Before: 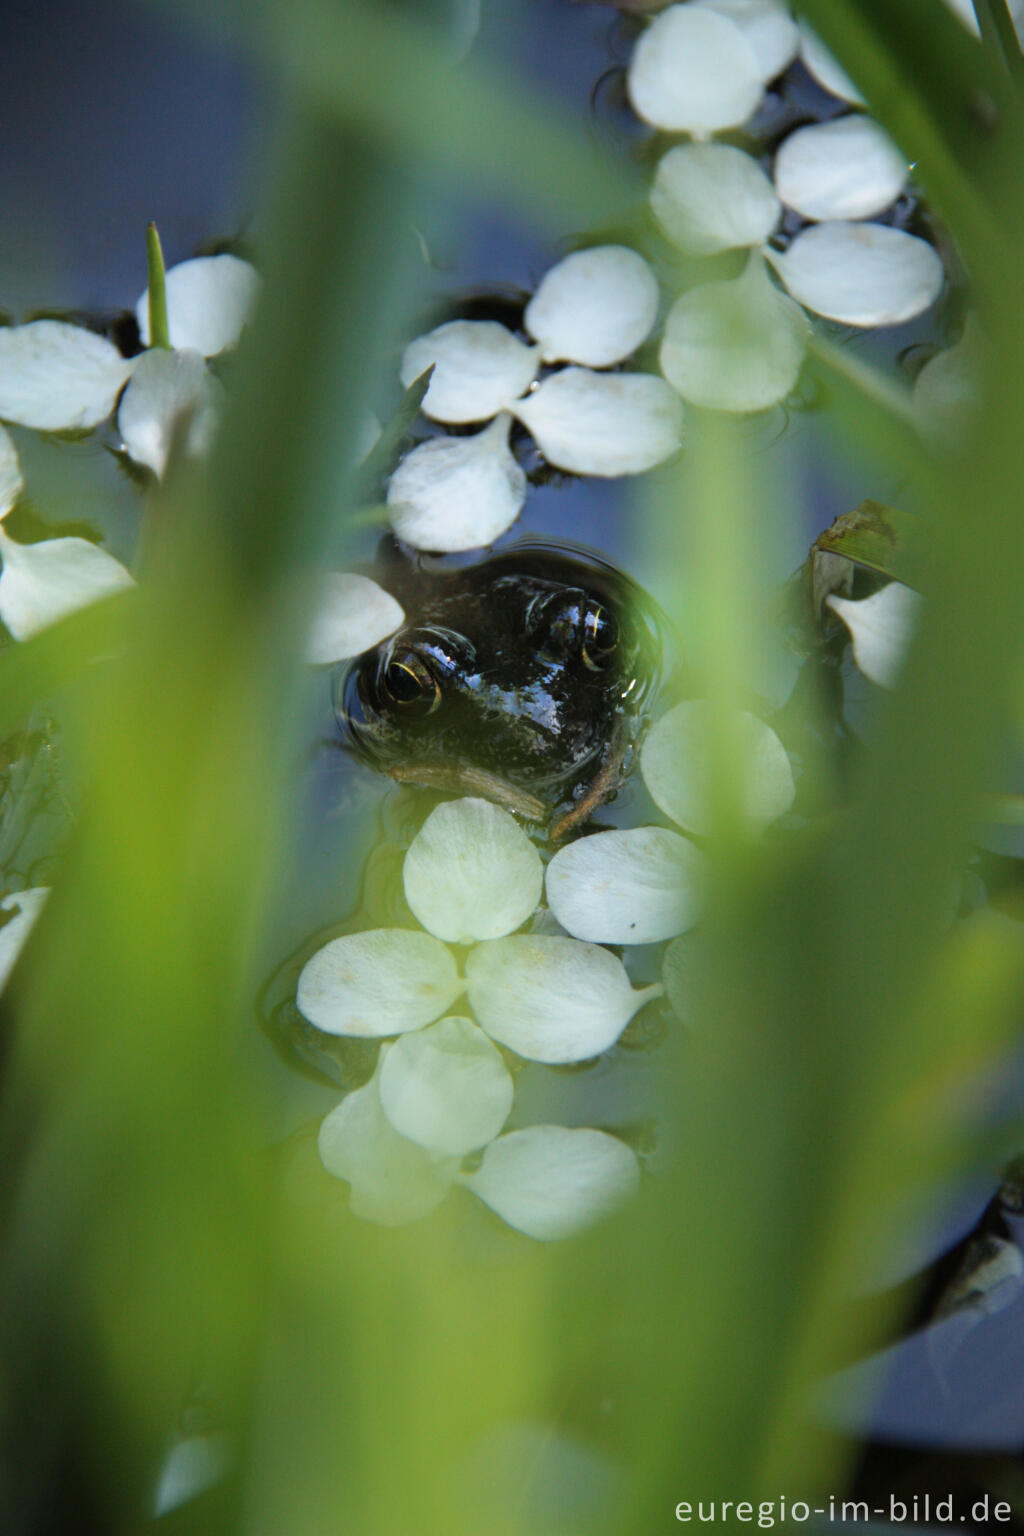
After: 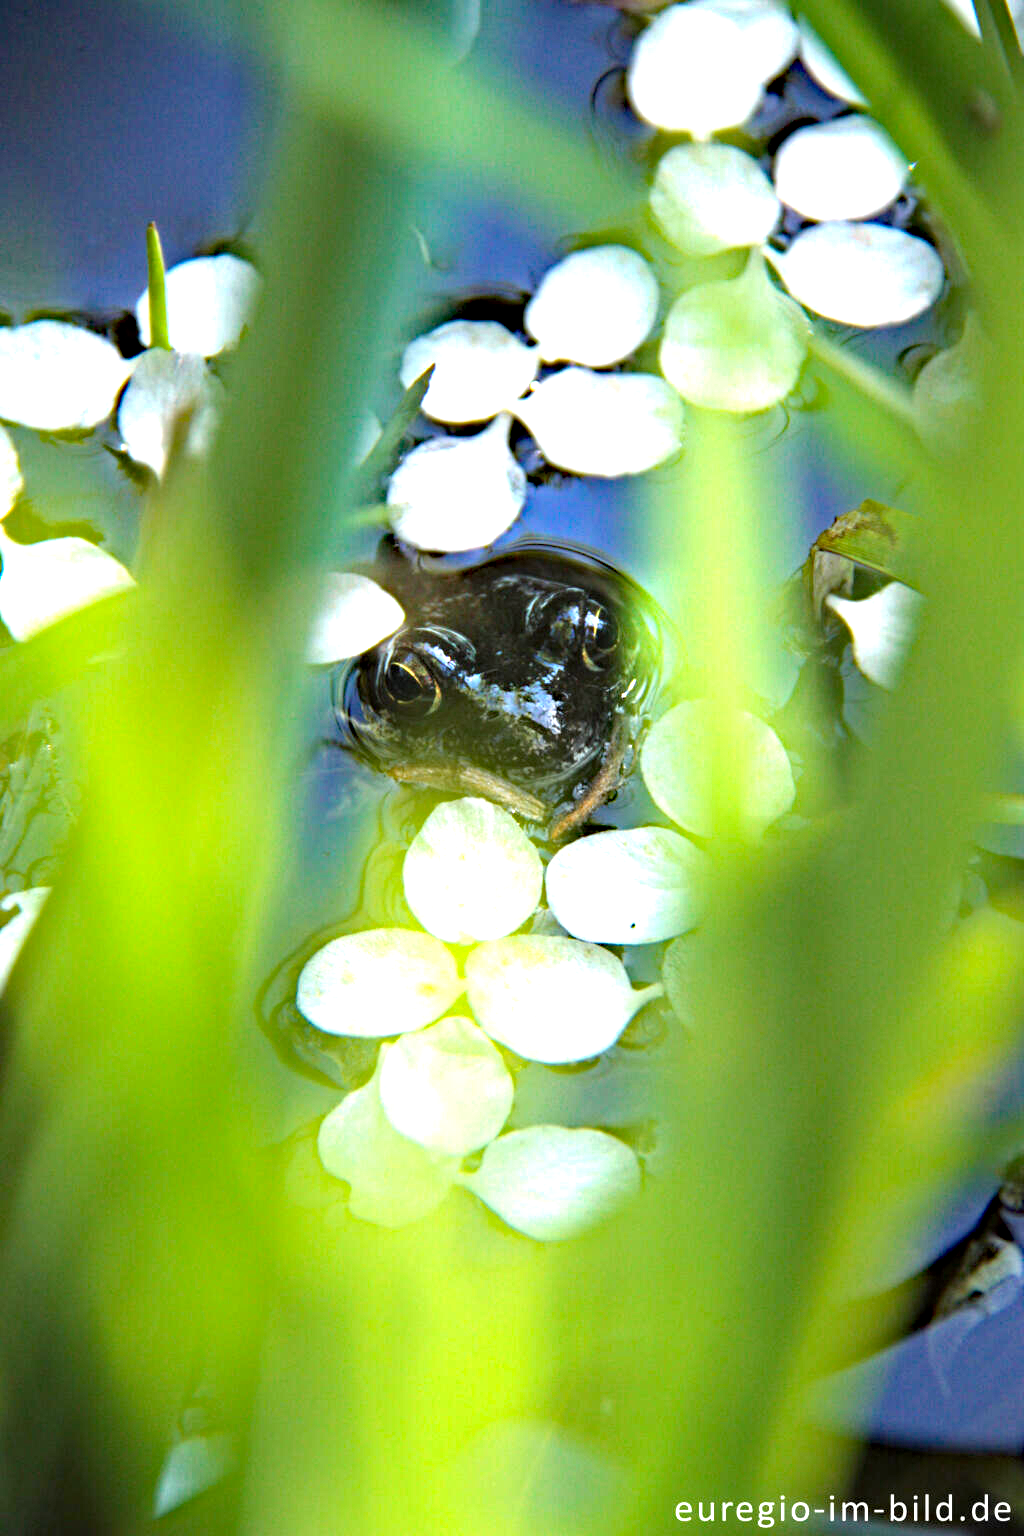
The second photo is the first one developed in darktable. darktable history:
exposure: black level correction 0, exposure 1.598 EV, compensate highlight preservation false
haze removal: strength 0.522, distance 0.919, compatibility mode true, adaptive false
